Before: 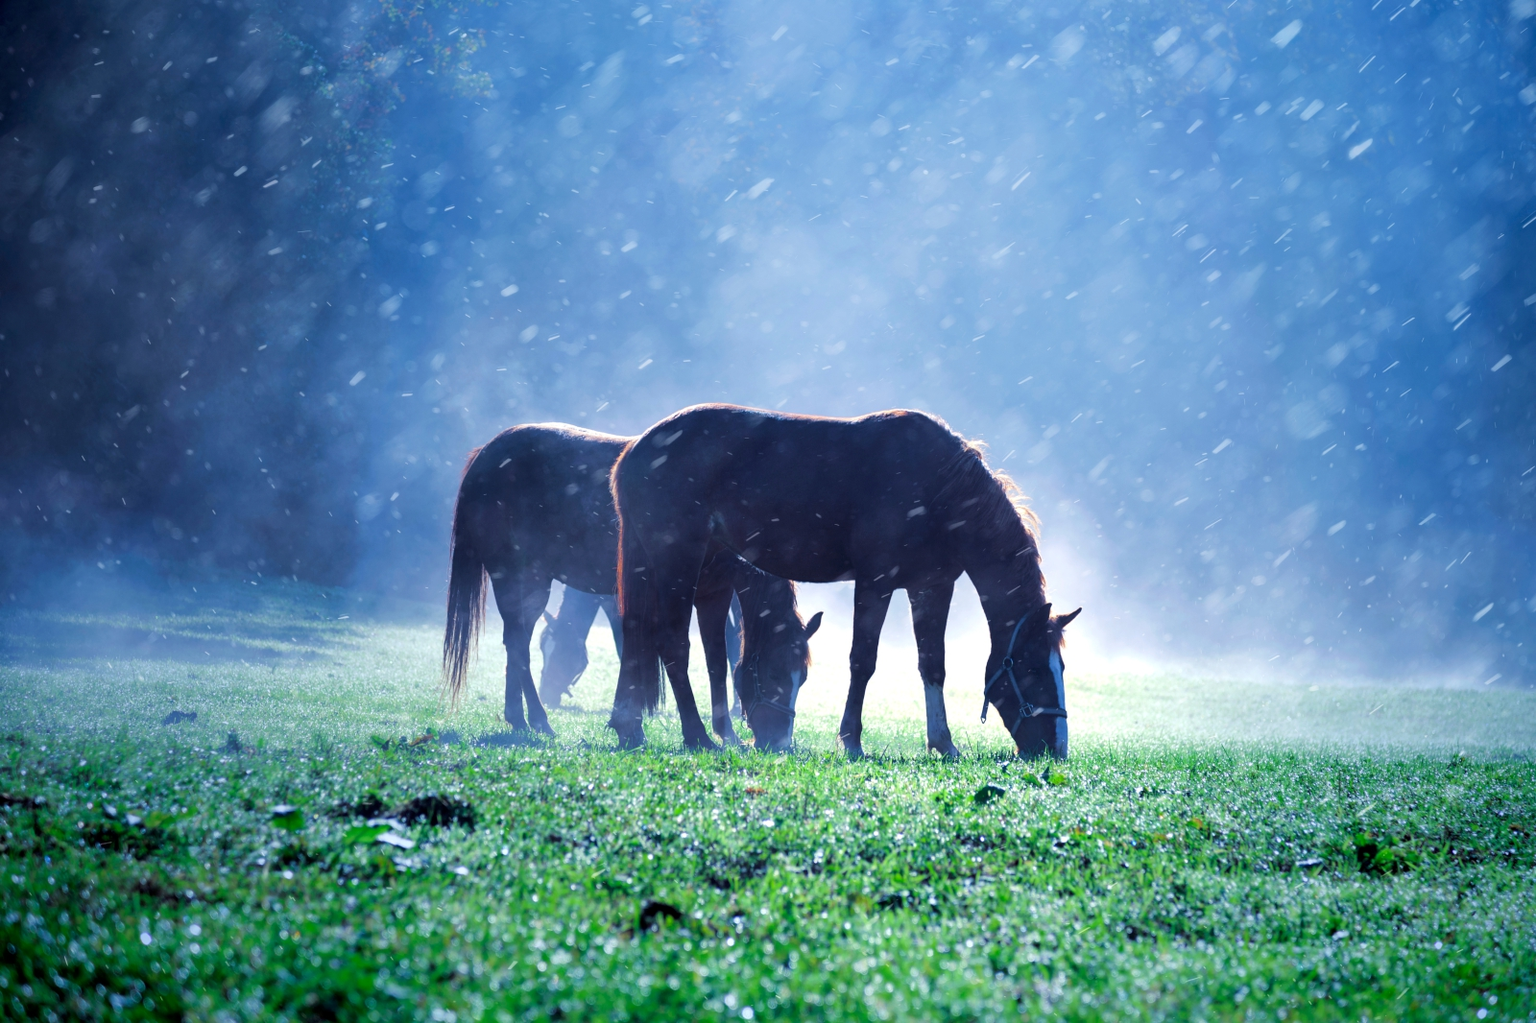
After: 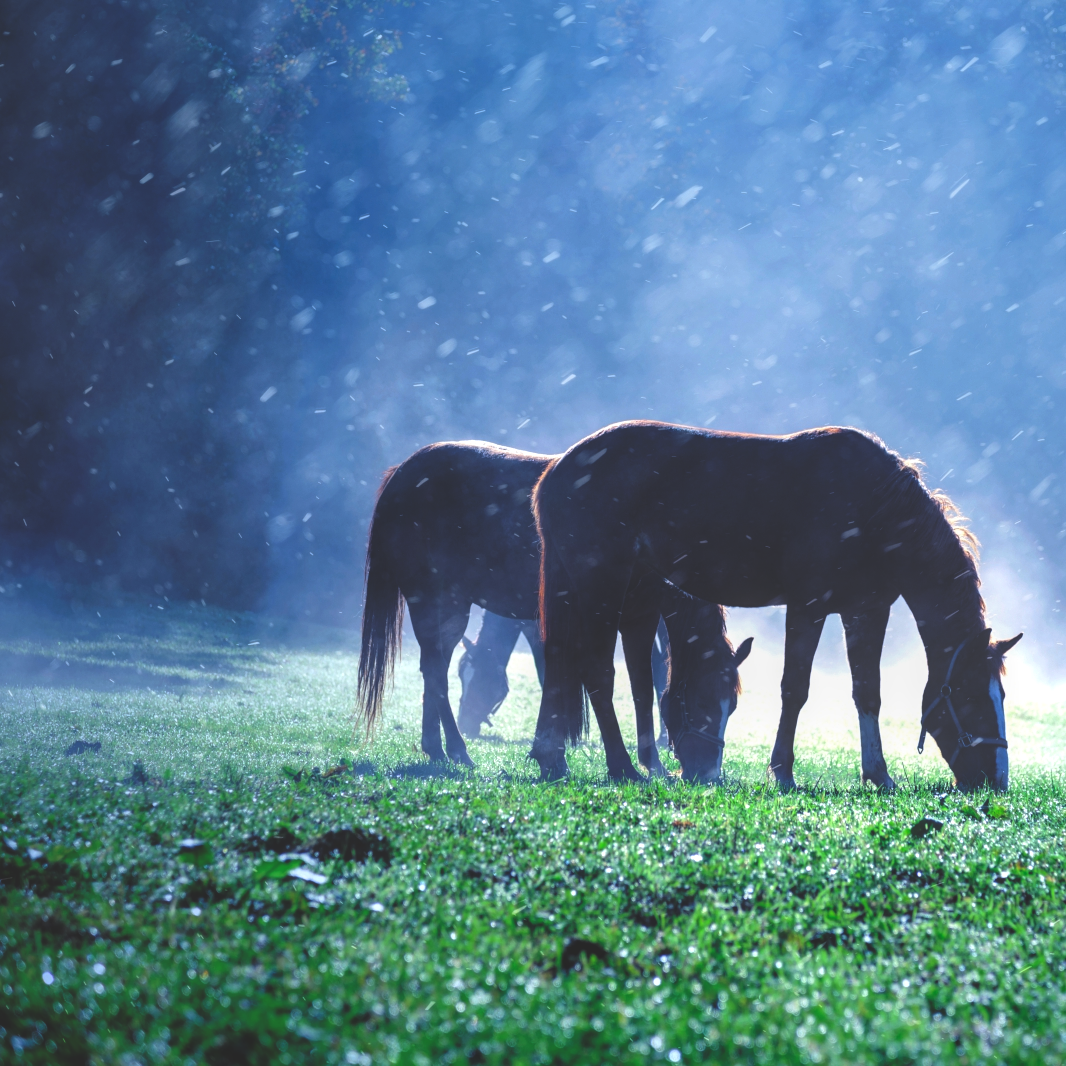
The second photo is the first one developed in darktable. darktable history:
local contrast: on, module defaults
tone equalizer: on, module defaults
crop and rotate: left 6.617%, right 26.717%
rgb curve: curves: ch0 [(0, 0.186) (0.314, 0.284) (0.775, 0.708) (1, 1)], compensate middle gray true, preserve colors none
